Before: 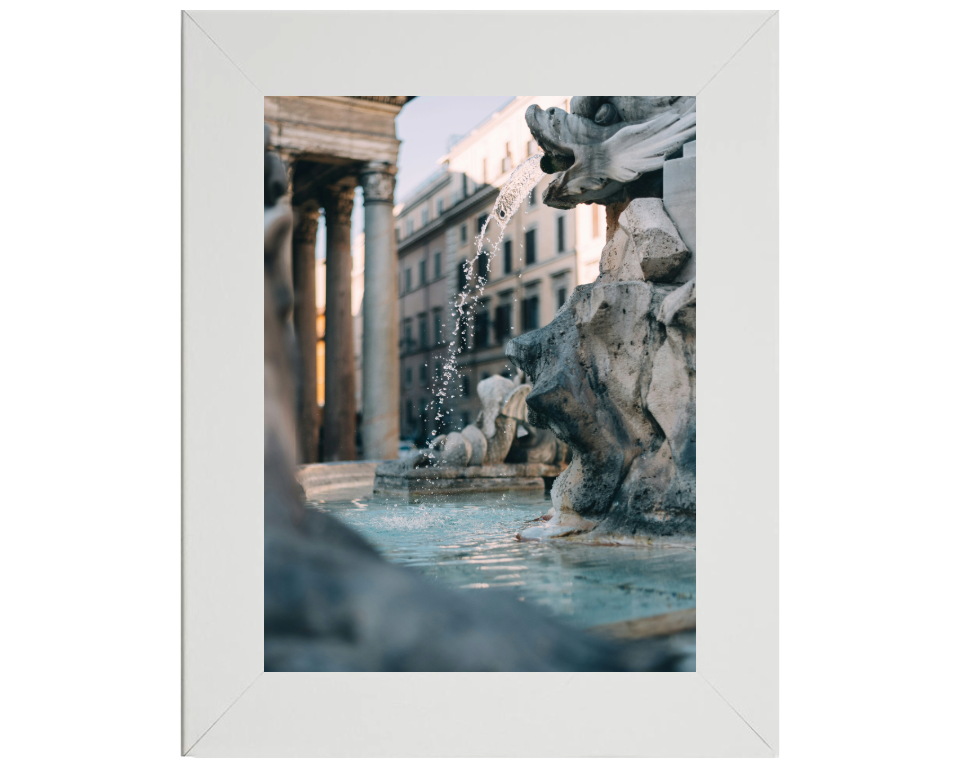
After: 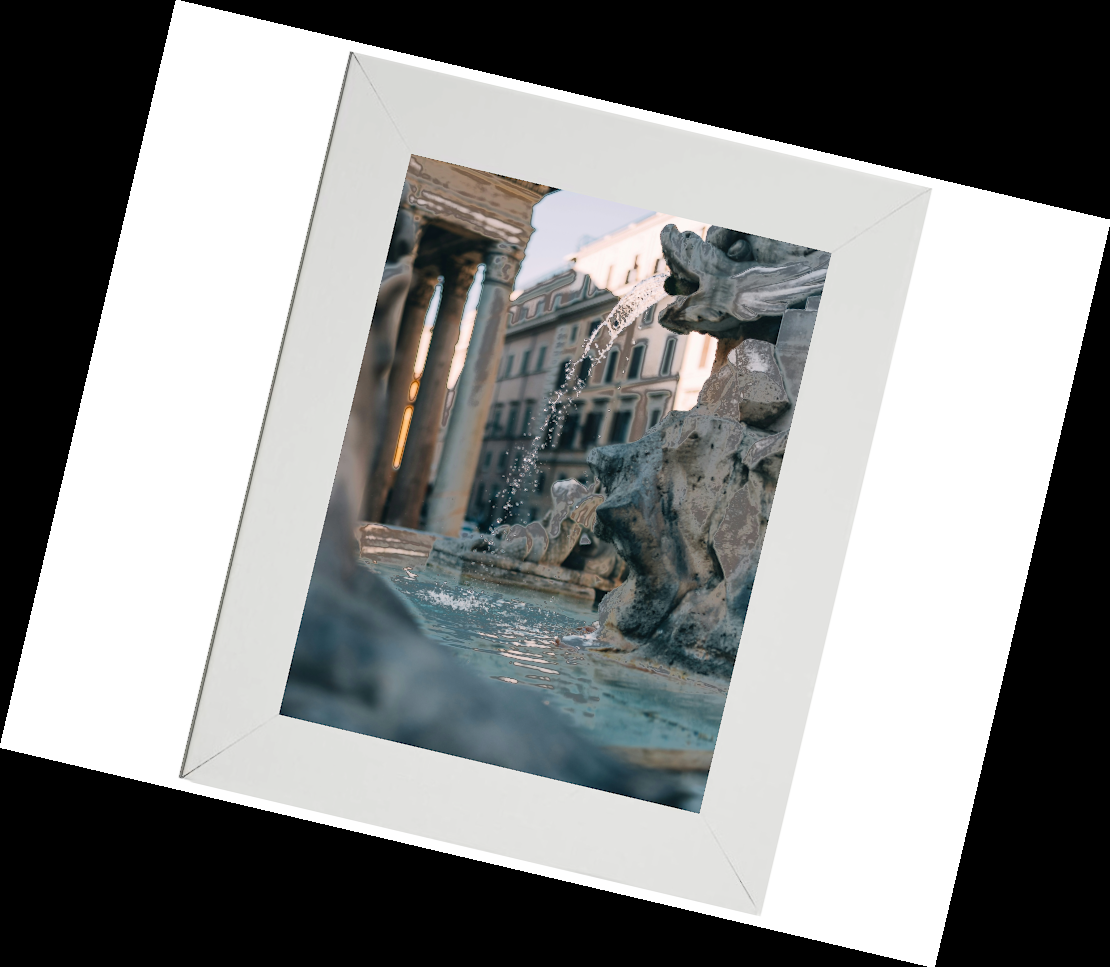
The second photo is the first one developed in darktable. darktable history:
fill light: exposure -0.73 EV, center 0.69, width 2.2
rotate and perspective: rotation 13.27°, automatic cropping off
